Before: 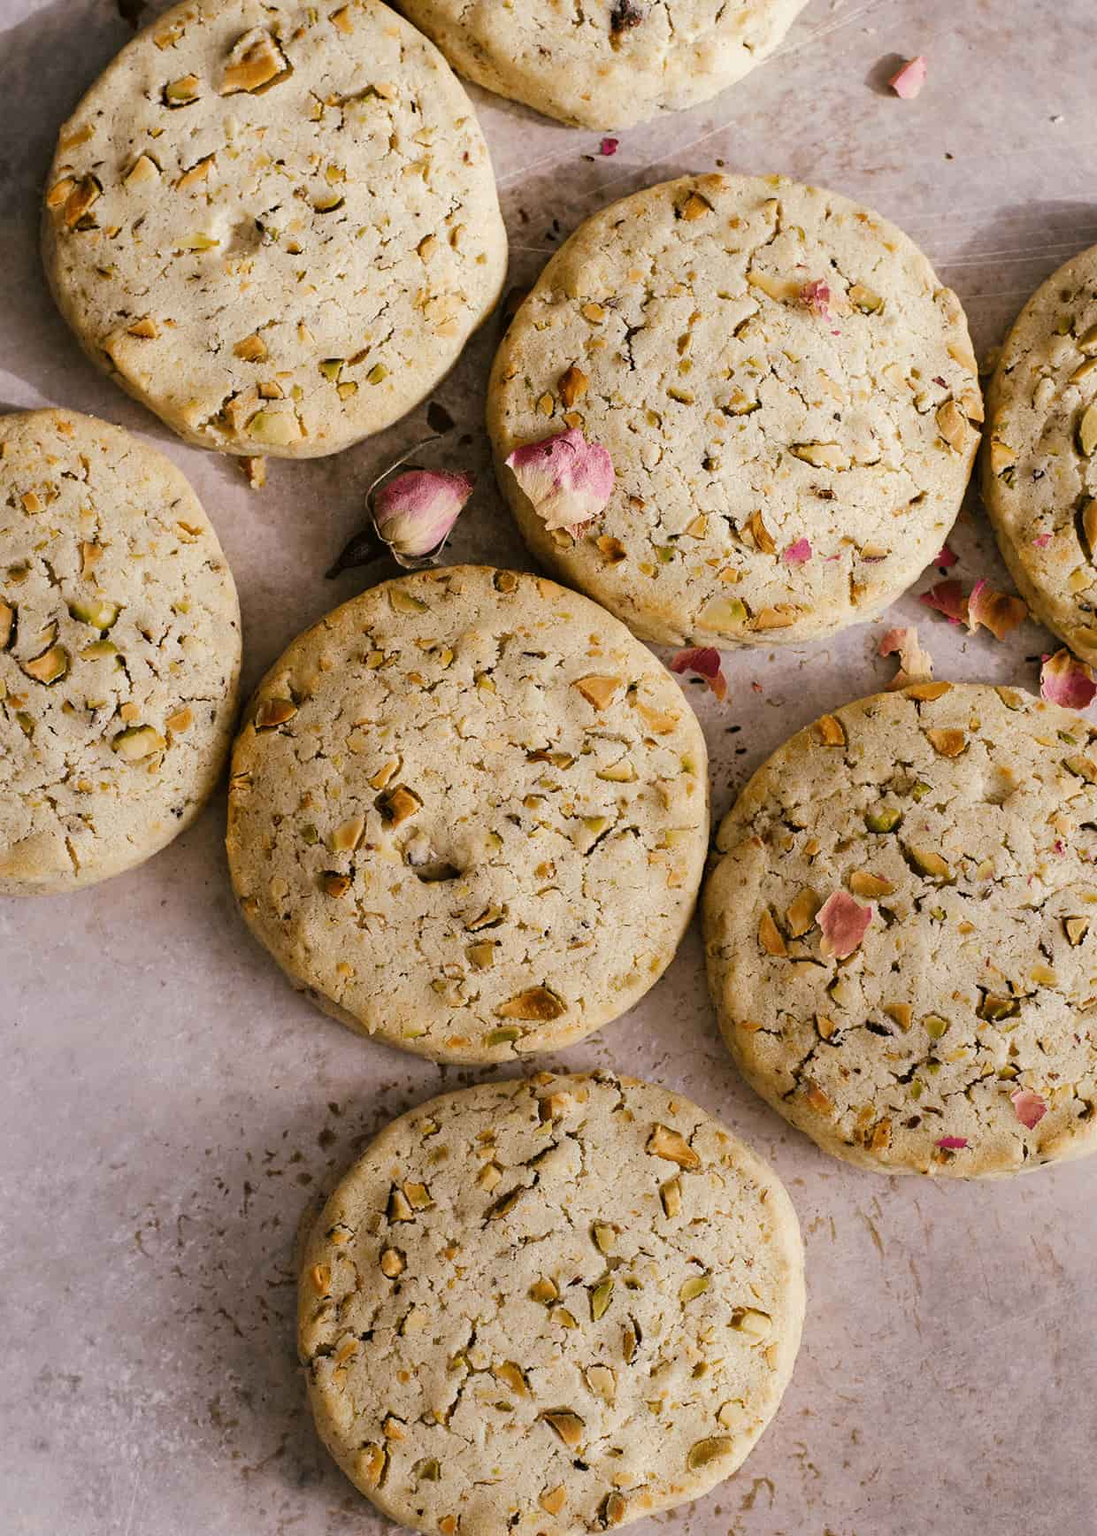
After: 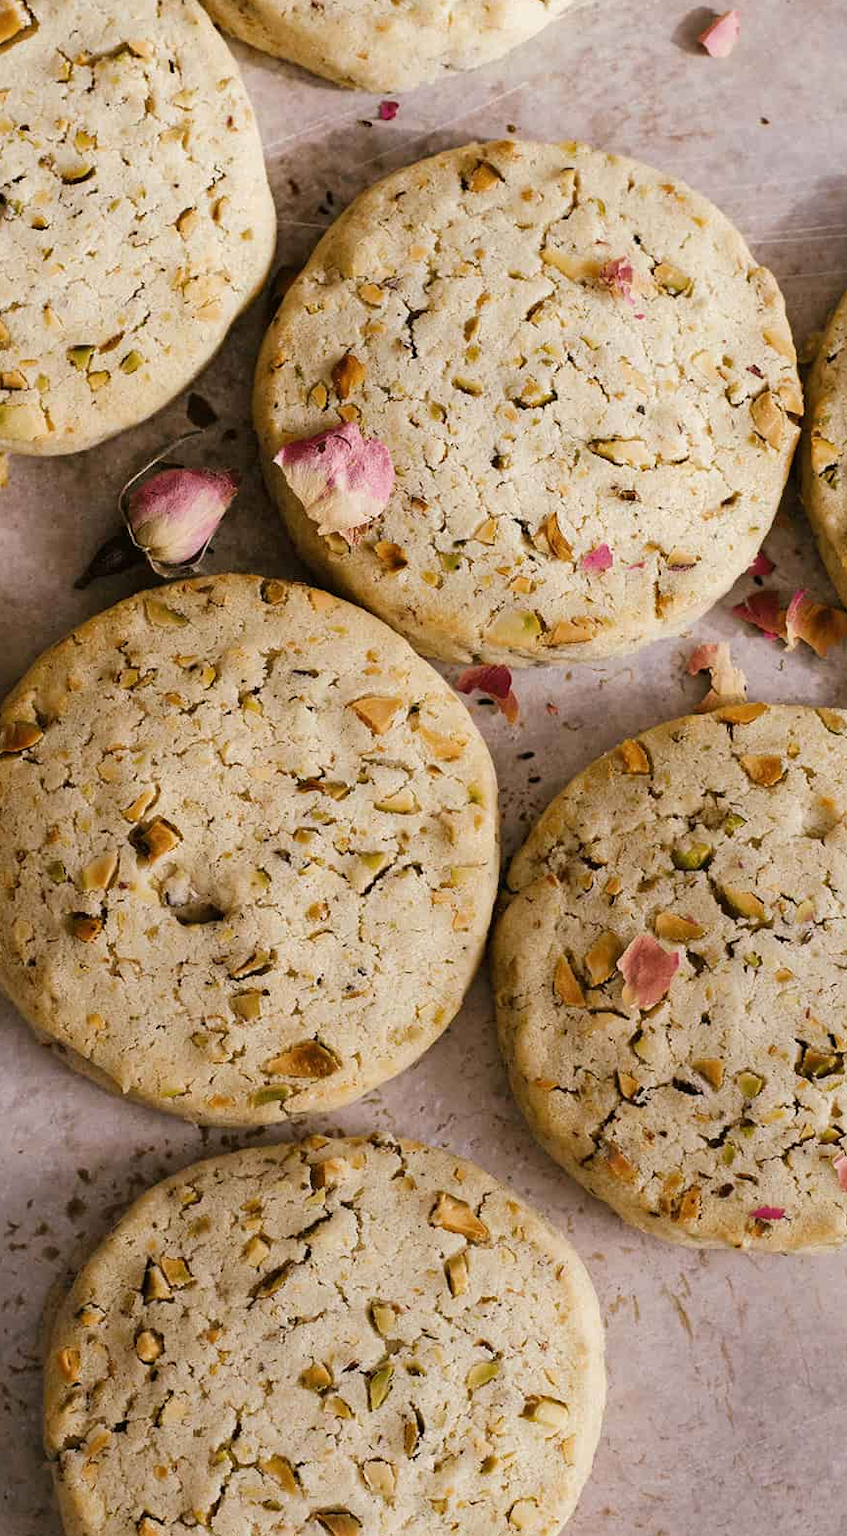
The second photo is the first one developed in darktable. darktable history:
crop and rotate: left 23.584%, top 3.065%, right 6.578%, bottom 6.595%
